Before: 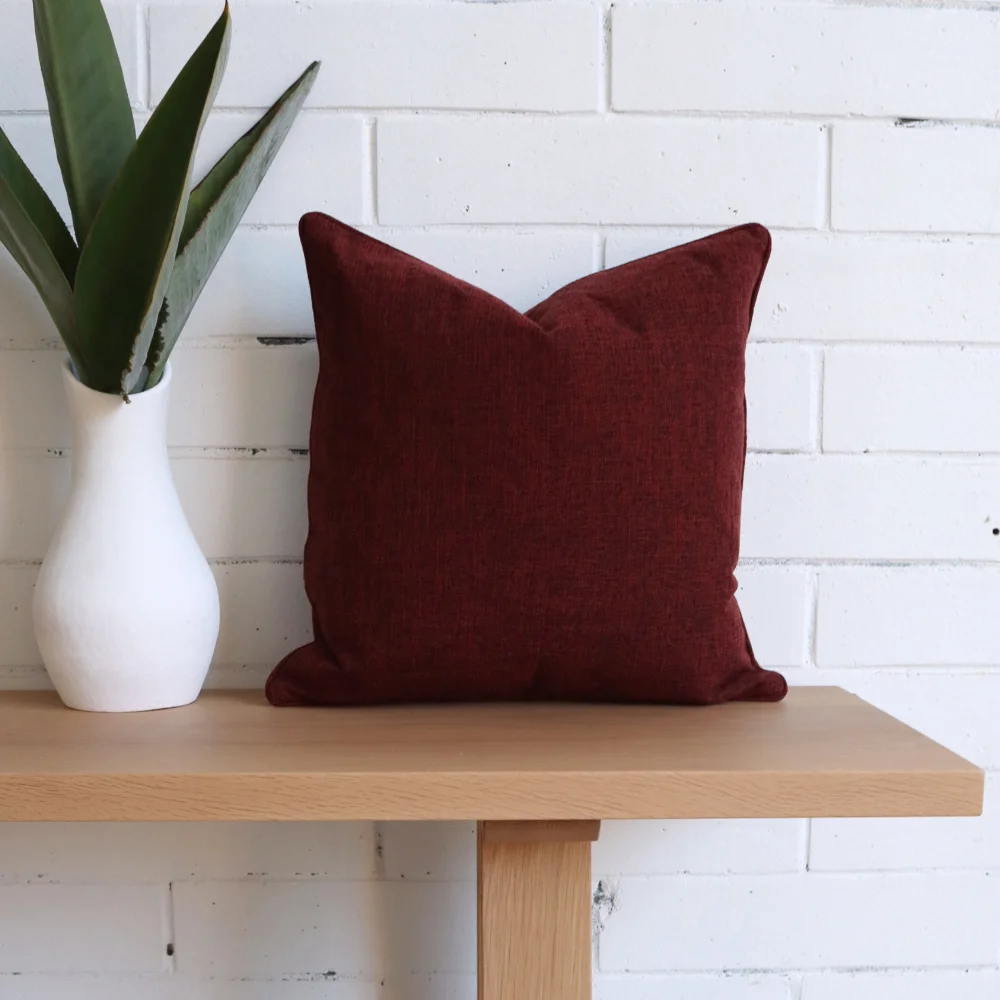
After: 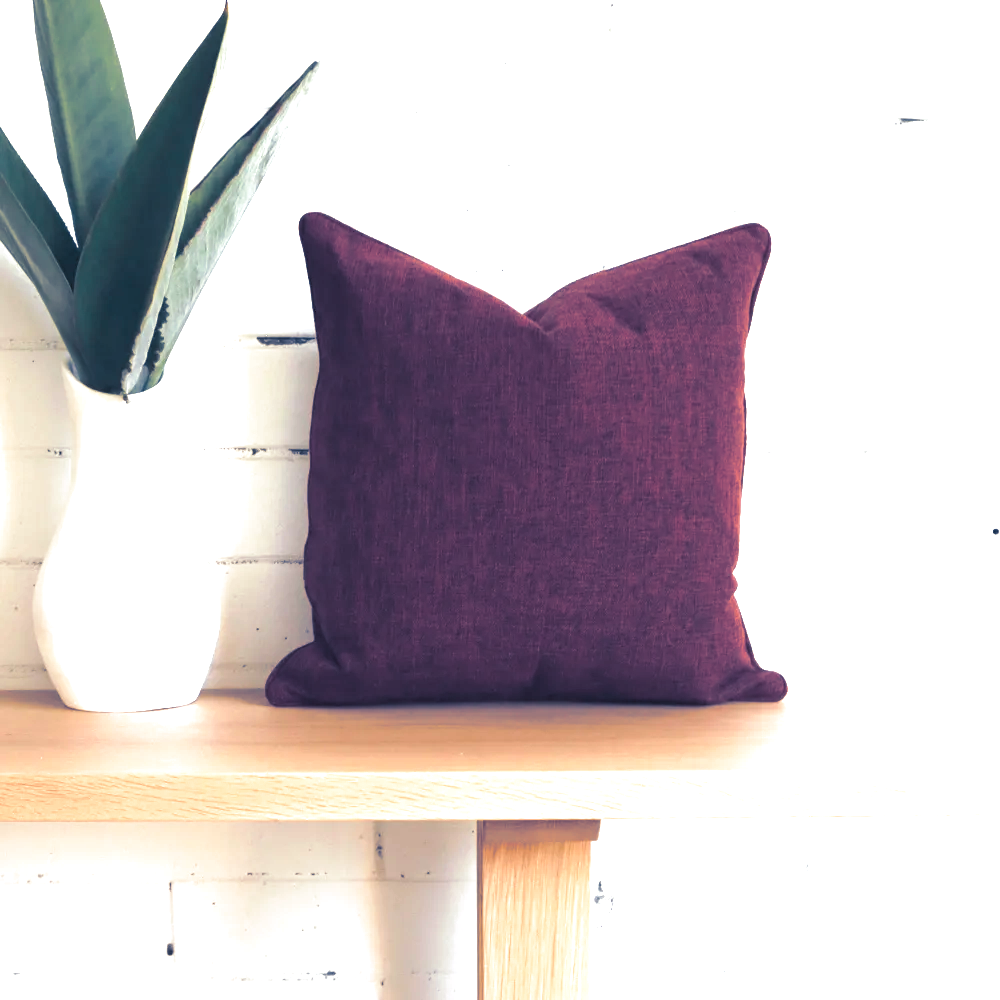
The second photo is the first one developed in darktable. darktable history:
split-toning: shadows › hue 226.8°, shadows › saturation 0.84
tone equalizer: -8 EV 0.25 EV, -7 EV 0.417 EV, -6 EV 0.417 EV, -5 EV 0.25 EV, -3 EV -0.25 EV, -2 EV -0.417 EV, -1 EV -0.417 EV, +0 EV -0.25 EV, edges refinement/feathering 500, mask exposure compensation -1.57 EV, preserve details guided filter
exposure: exposure 2 EV, compensate exposure bias true, compensate highlight preservation false
